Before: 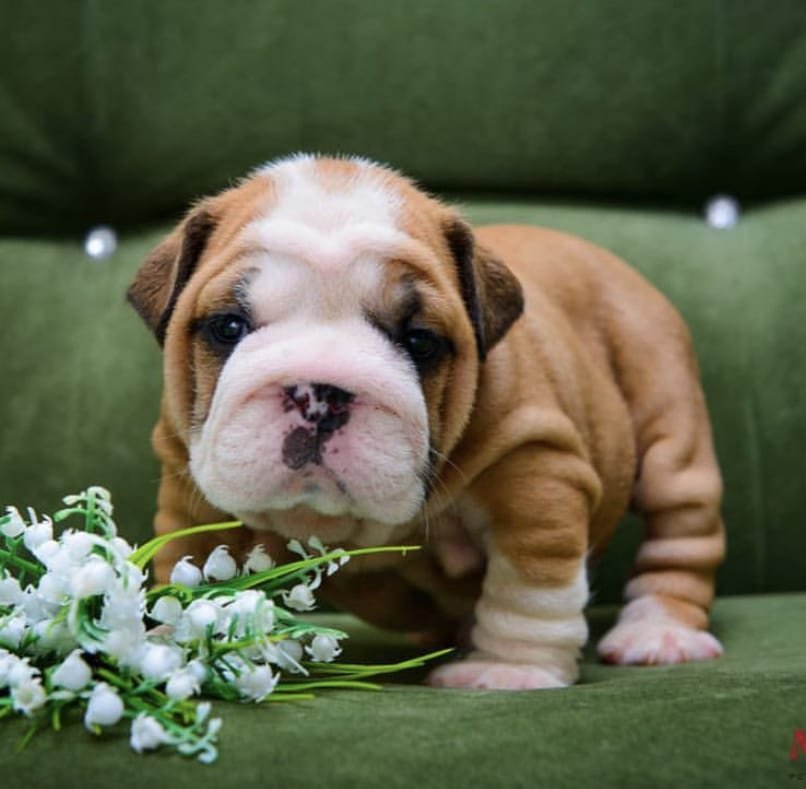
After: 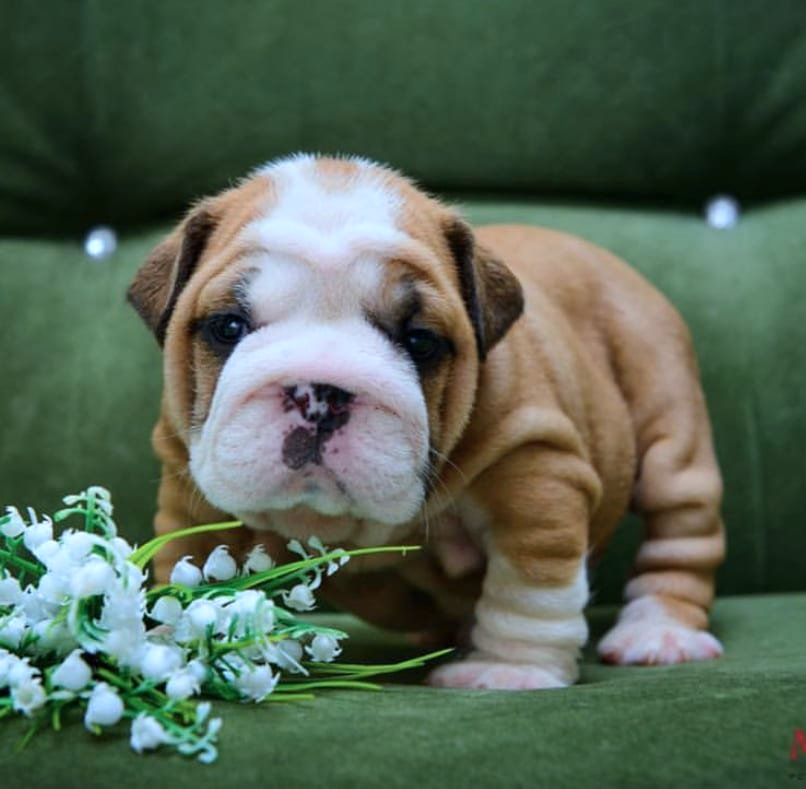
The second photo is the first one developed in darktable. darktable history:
color calibration: gray › normalize channels true, illuminant F (fluorescent), F source F9 (Cool White Deluxe 4150 K) – high CRI, x 0.375, y 0.373, temperature 4158.78 K, gamut compression 0.002
